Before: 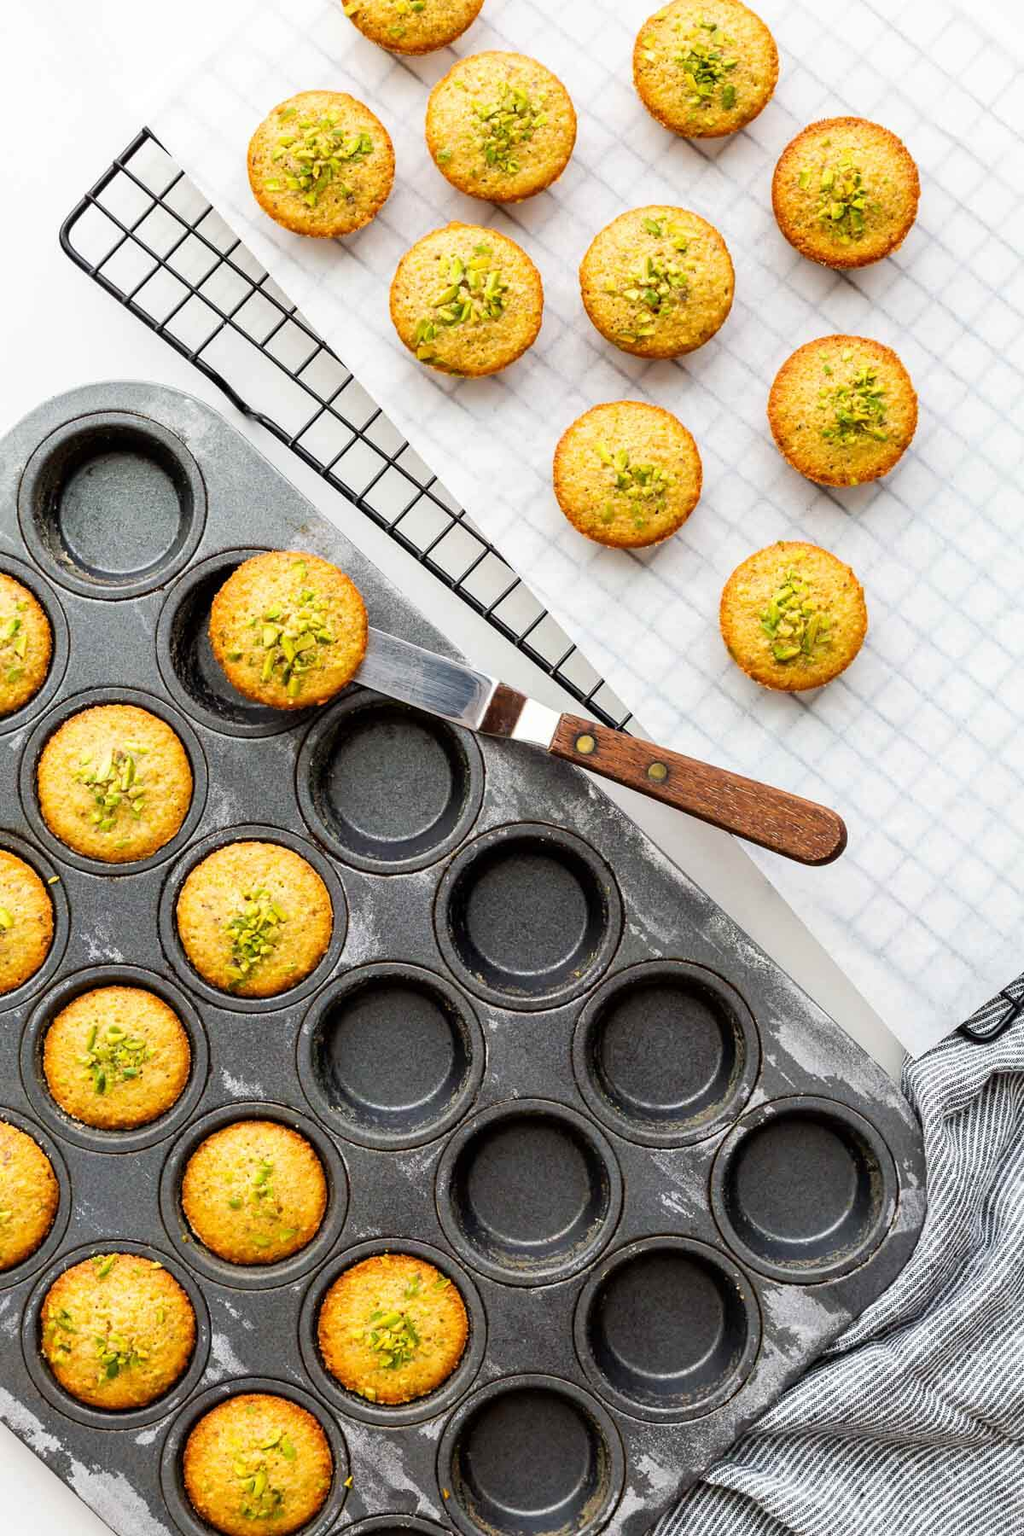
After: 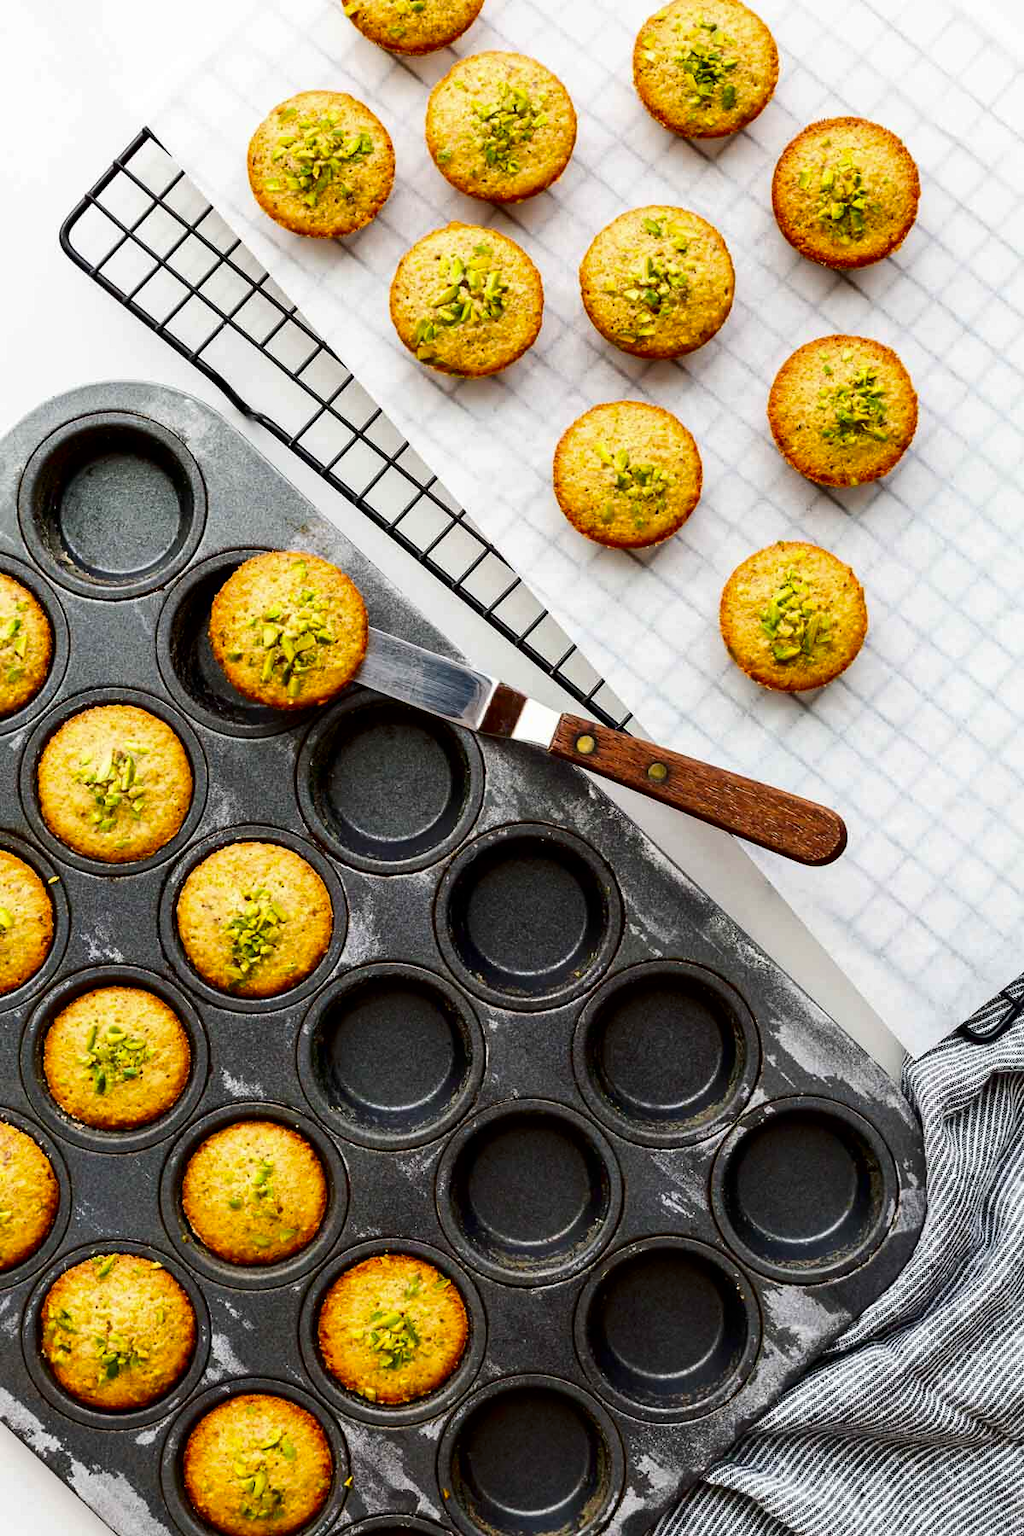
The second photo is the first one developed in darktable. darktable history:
contrast brightness saturation: contrast 0.125, brightness -0.224, saturation 0.135
